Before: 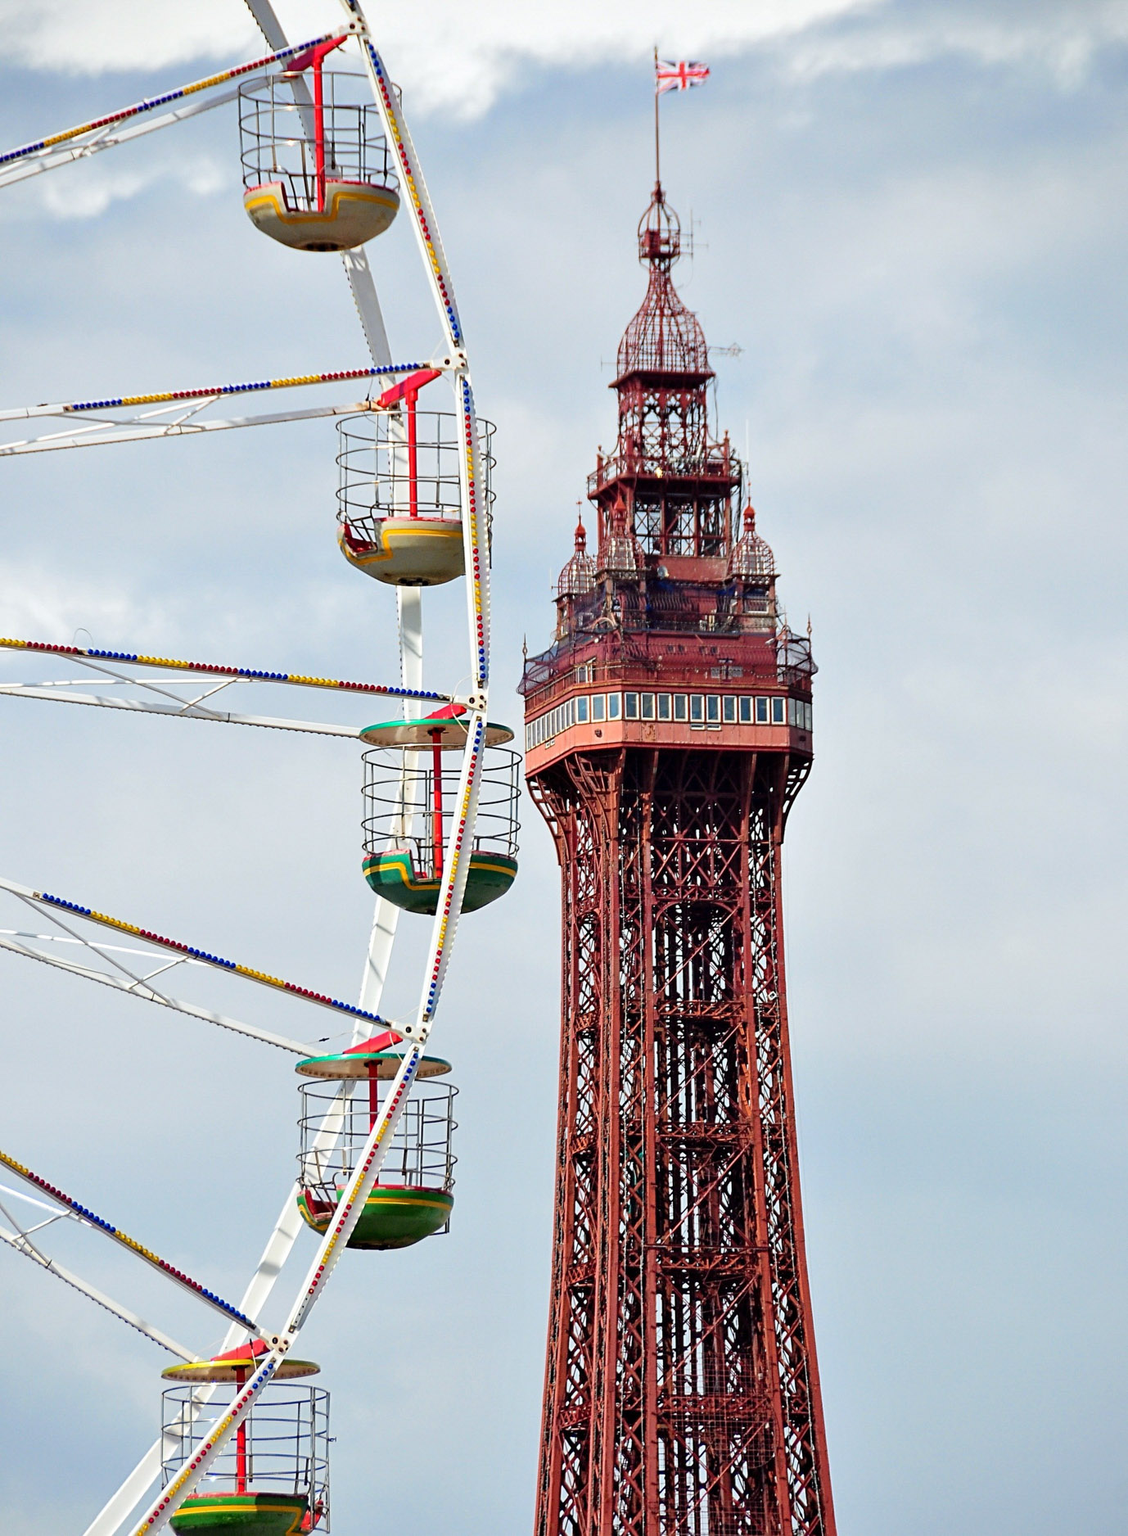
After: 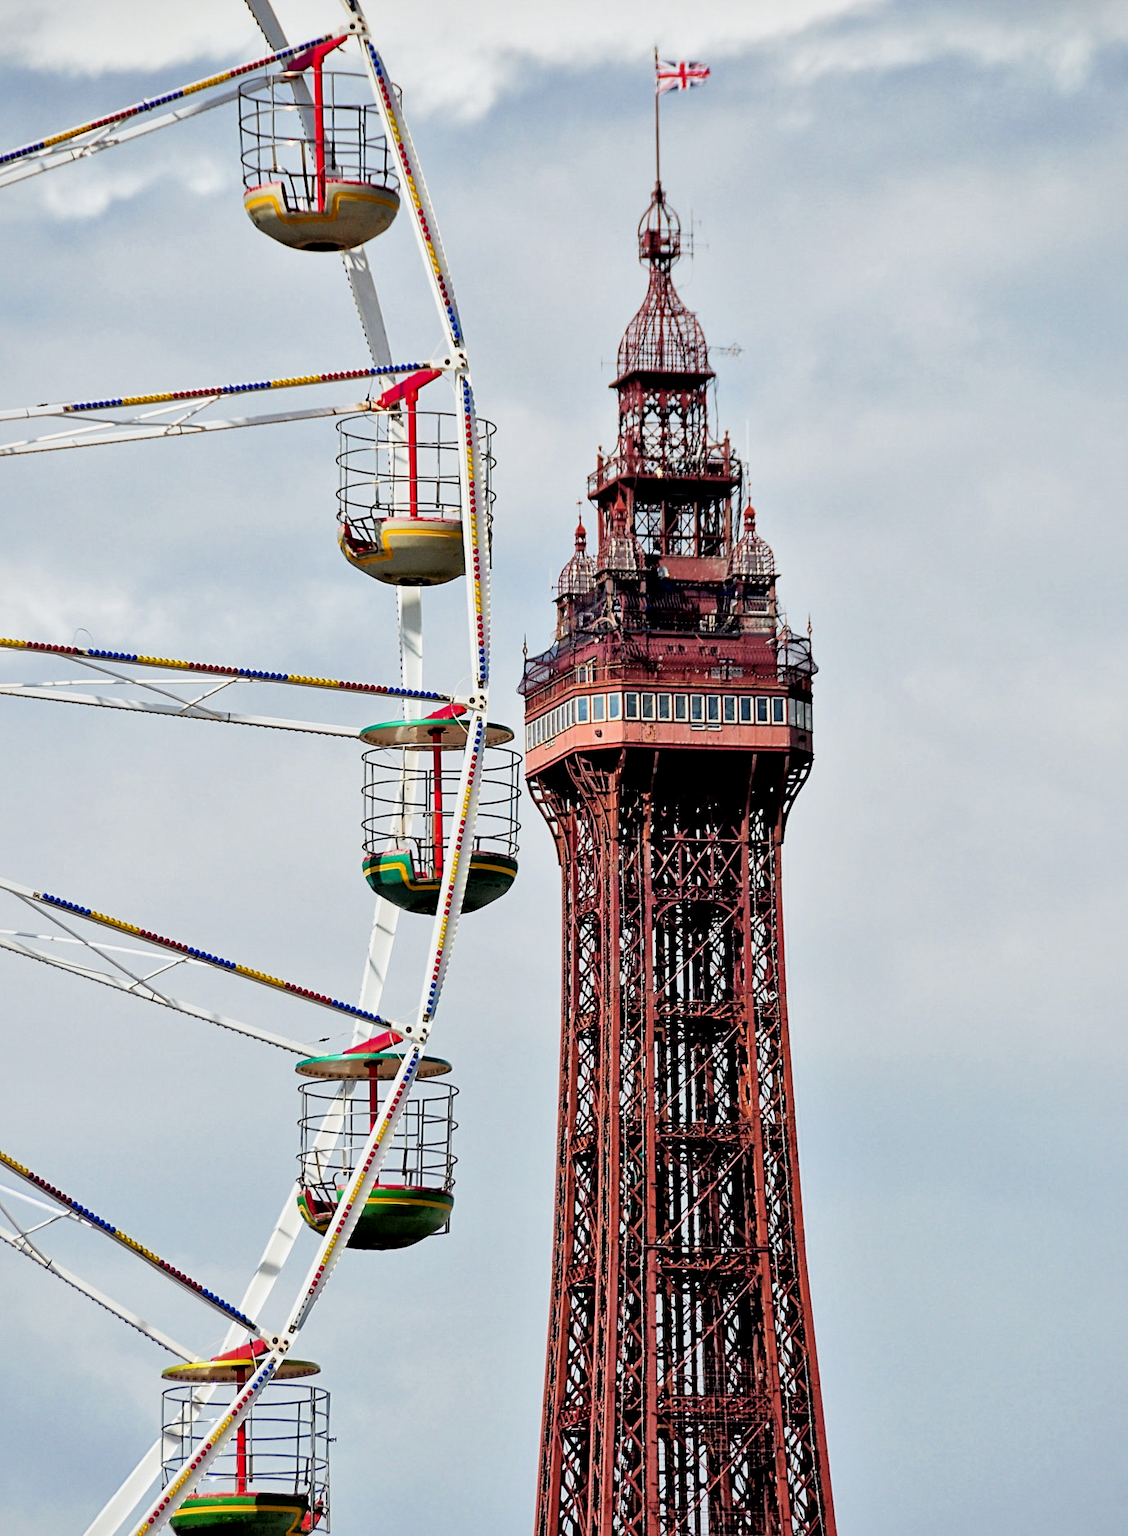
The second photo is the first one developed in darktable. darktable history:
filmic rgb: black relative exposure -5.06 EV, white relative exposure 3.98 EV, hardness 2.89, contrast 1.3, enable highlight reconstruction true
local contrast: mode bilateral grid, contrast 20, coarseness 51, detail 178%, midtone range 0.2
tone equalizer: on, module defaults
